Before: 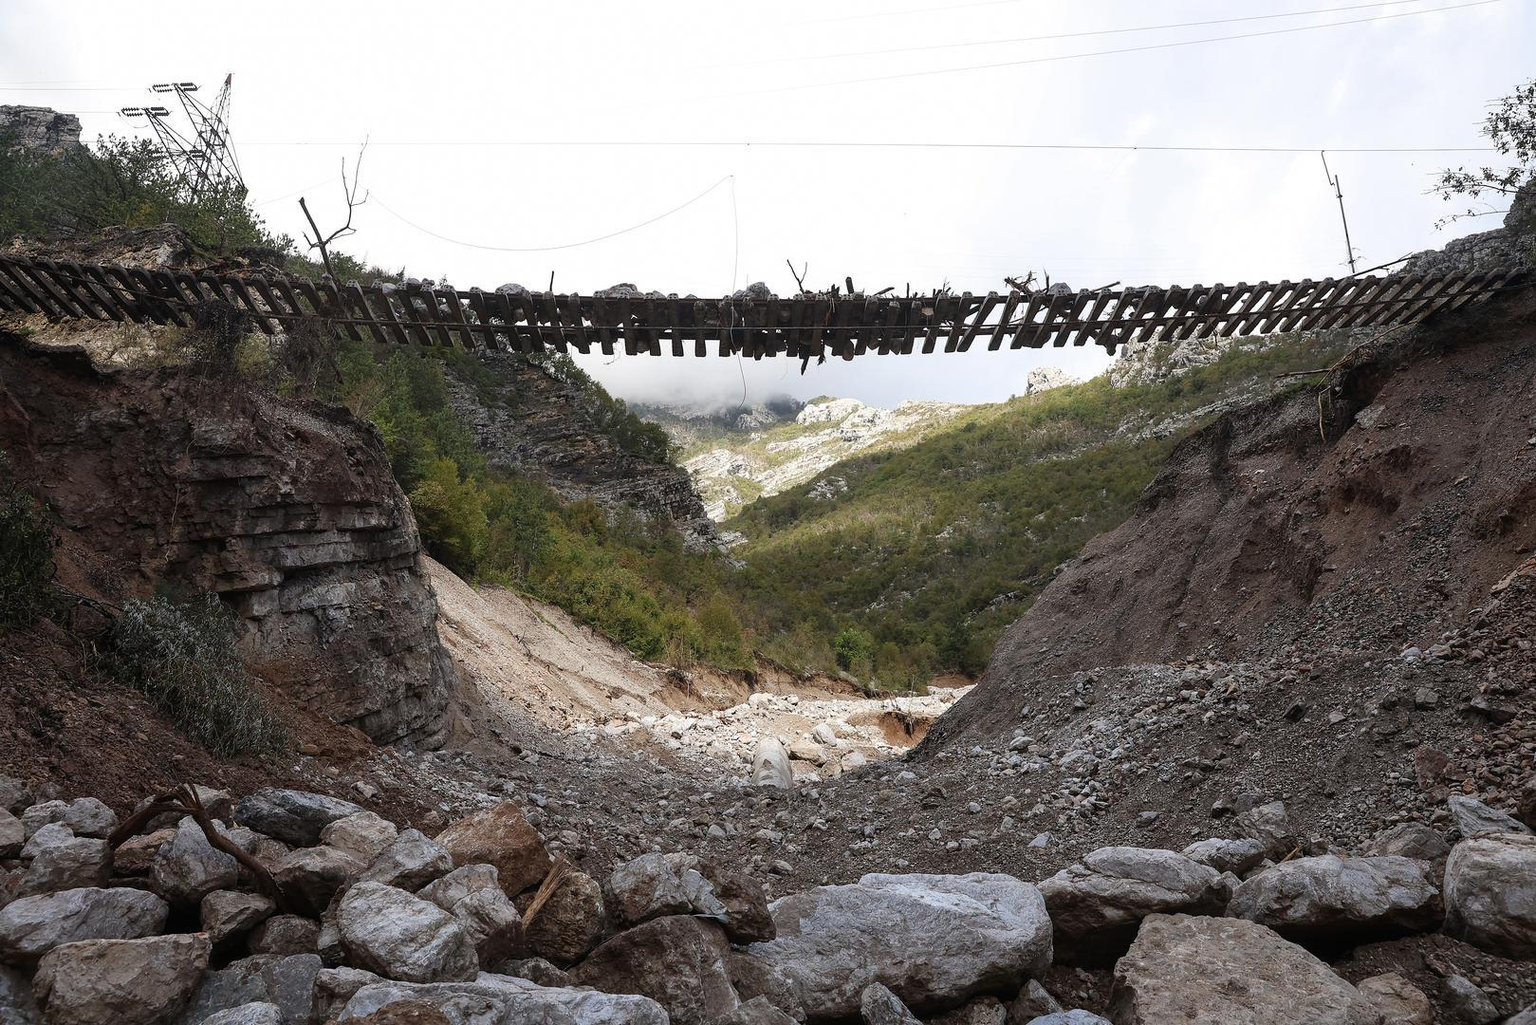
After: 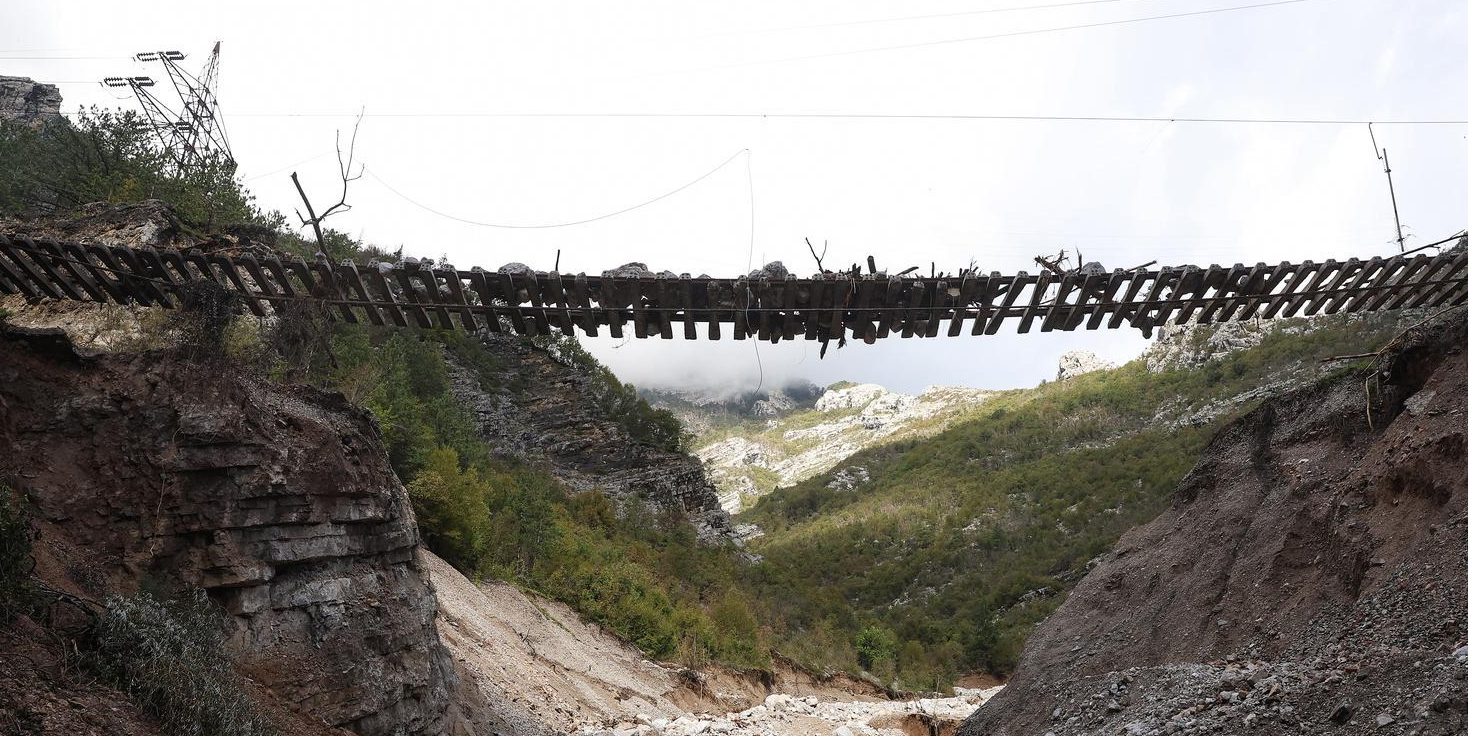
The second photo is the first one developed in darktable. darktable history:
crop: left 1.52%, top 3.352%, right 7.752%, bottom 28.481%
exposure: compensate exposure bias true, compensate highlight preservation false
